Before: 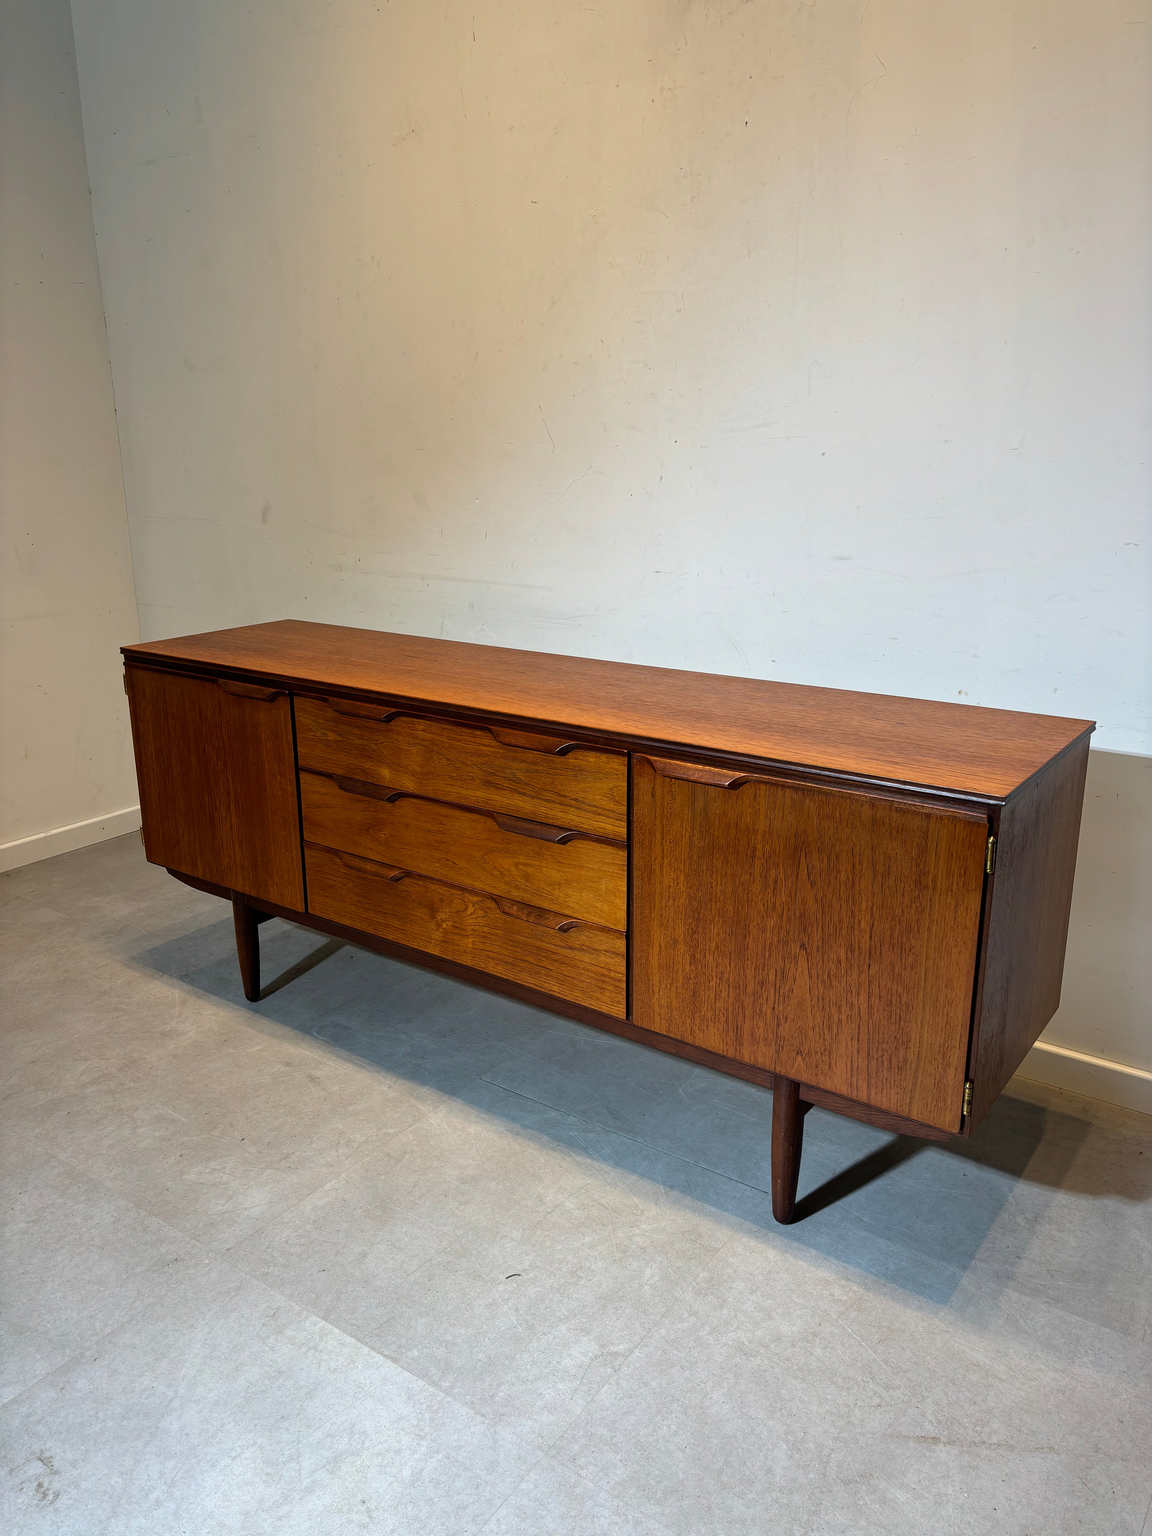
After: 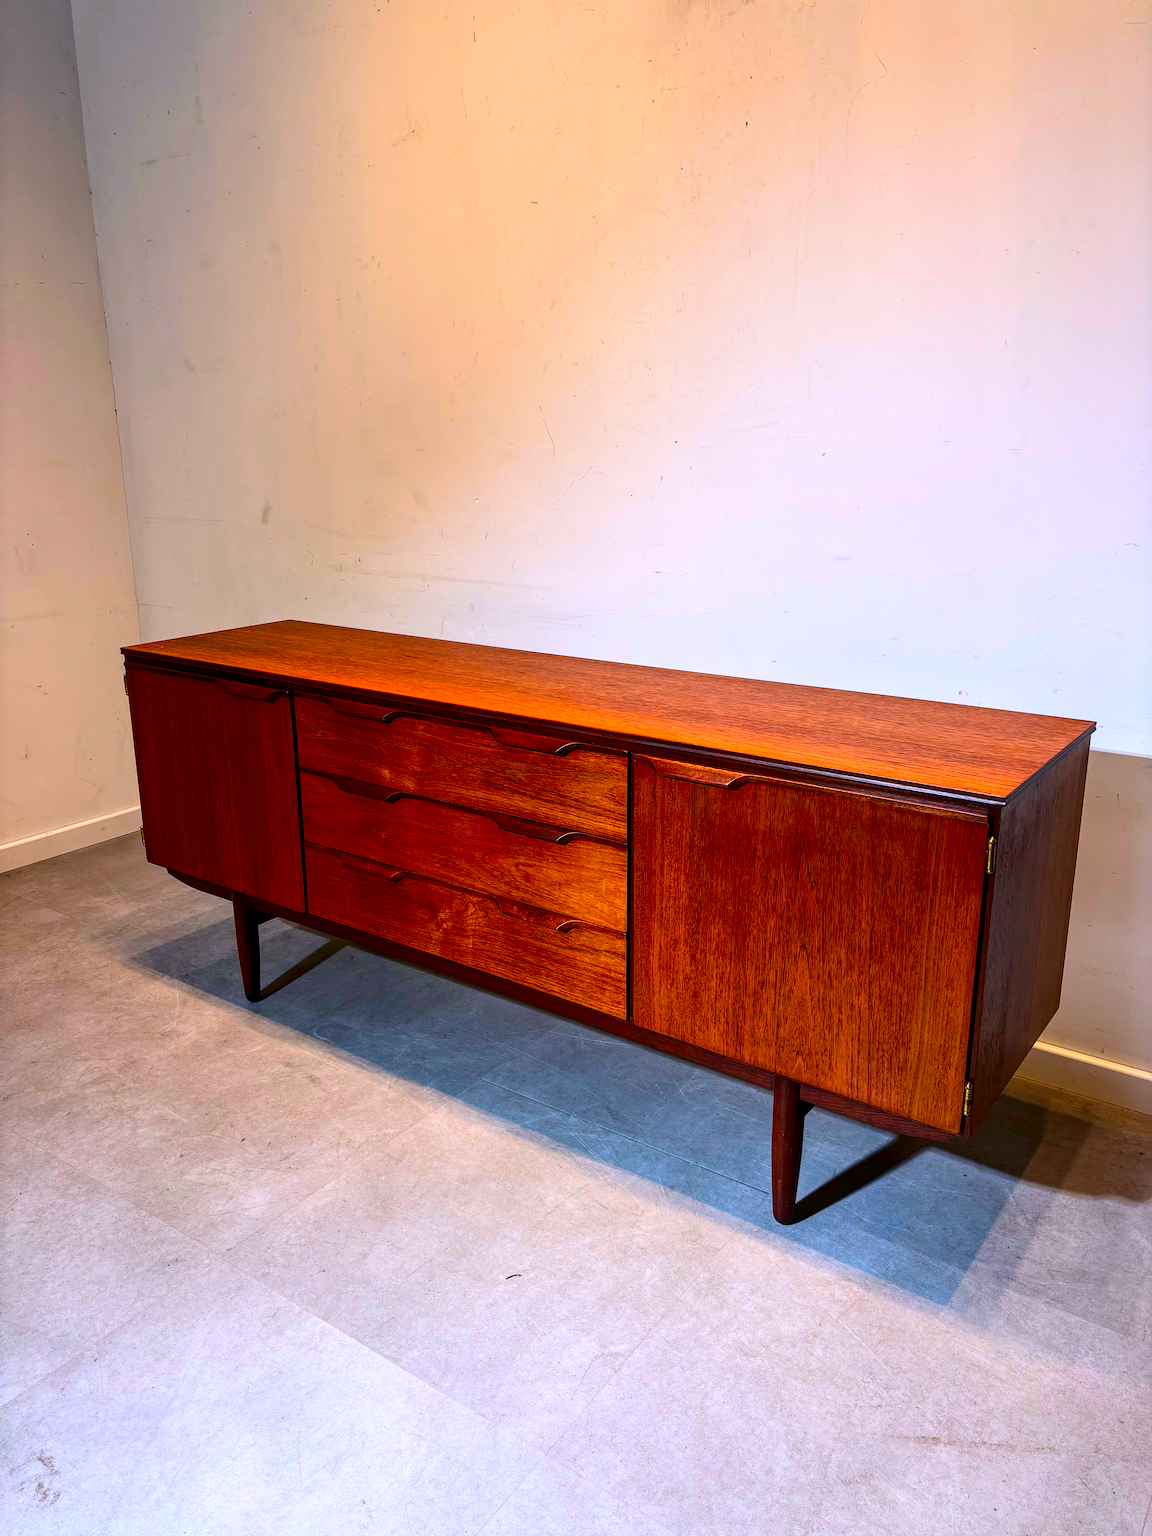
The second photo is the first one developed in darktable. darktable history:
white balance: red 1.05, blue 1.072
local contrast: on, module defaults
contrast brightness saturation: contrast 0.26, brightness 0.02, saturation 0.87
